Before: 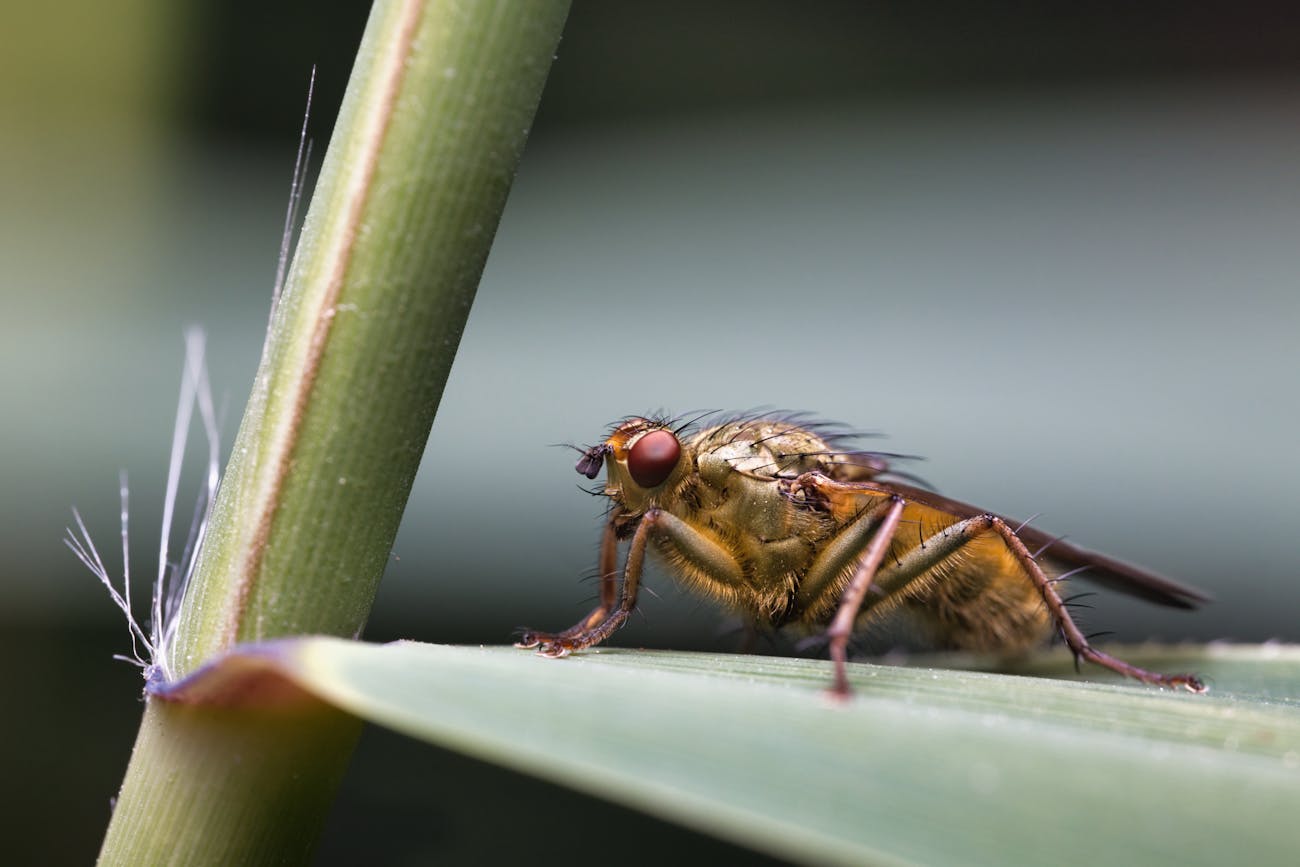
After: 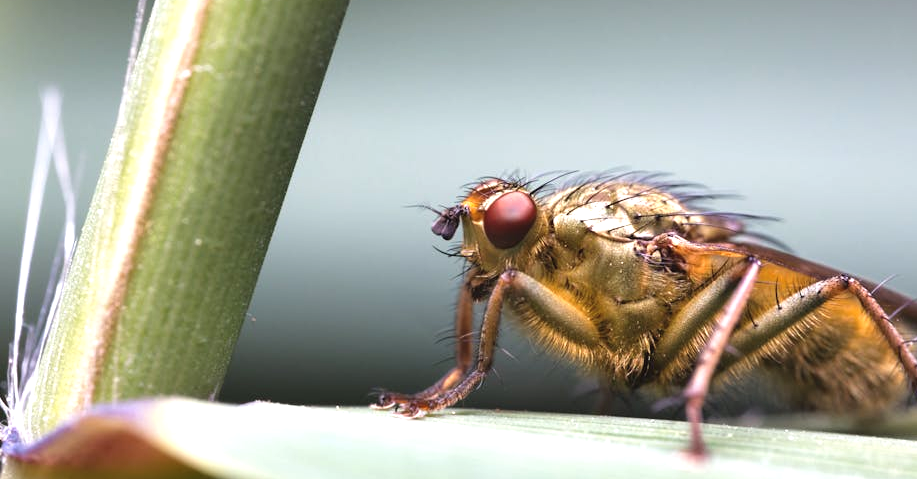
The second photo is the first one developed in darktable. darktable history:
exposure: black level correction -0.002, exposure 0.708 EV, compensate exposure bias true, compensate highlight preservation false
crop: left 11.123%, top 27.61%, right 18.3%, bottom 17.034%
